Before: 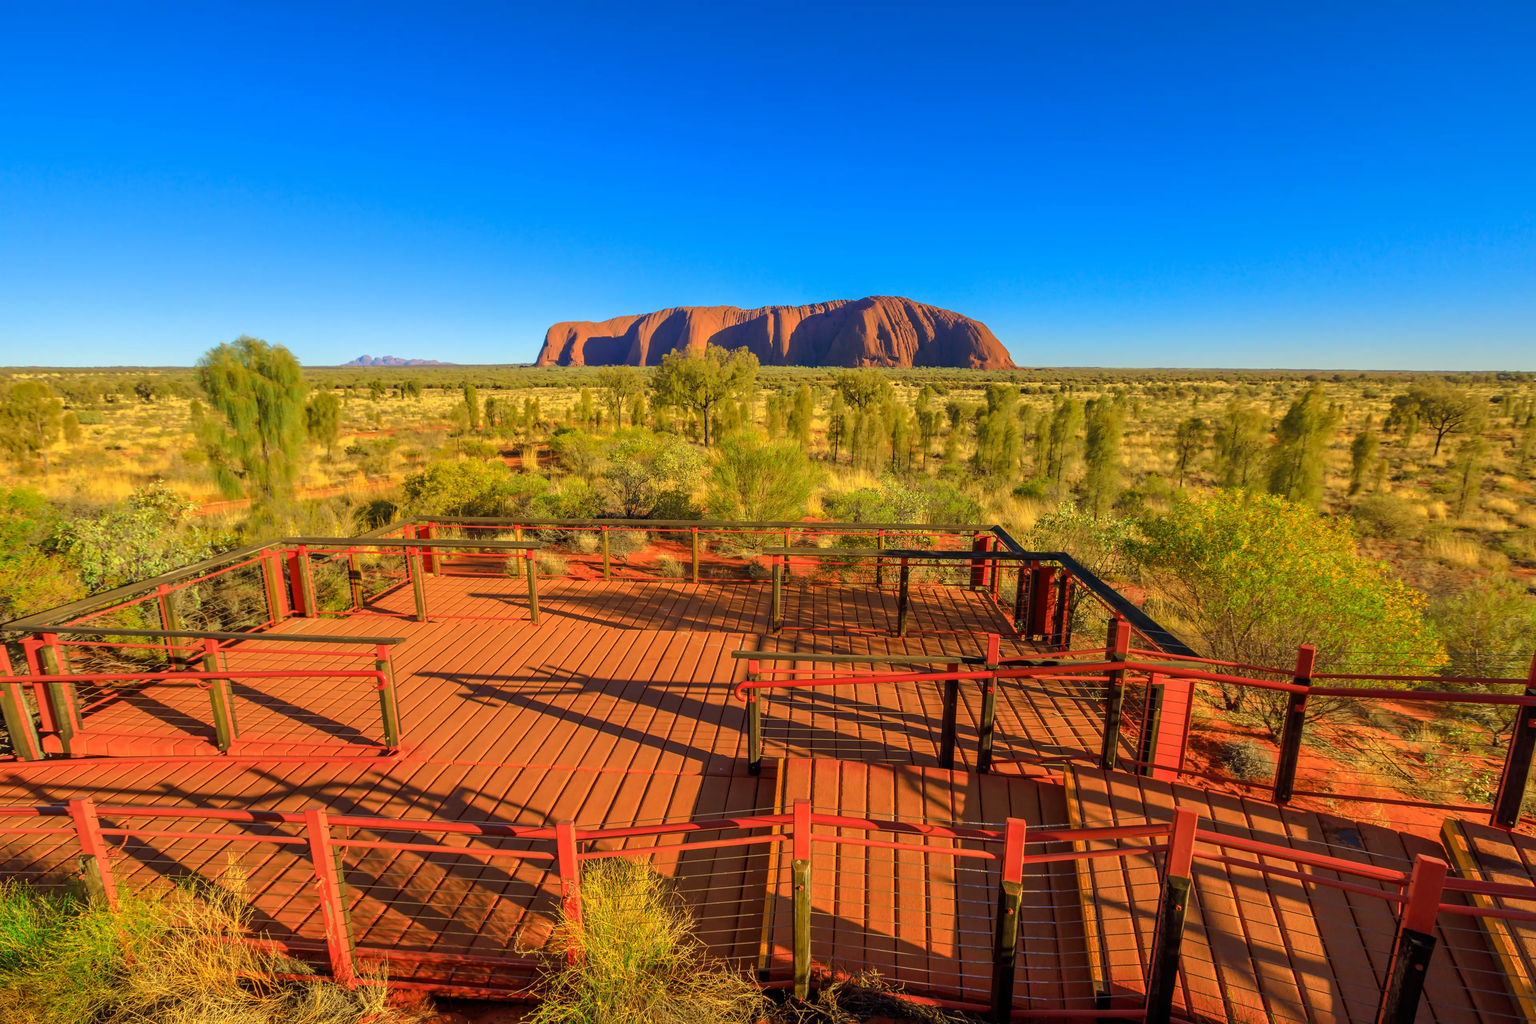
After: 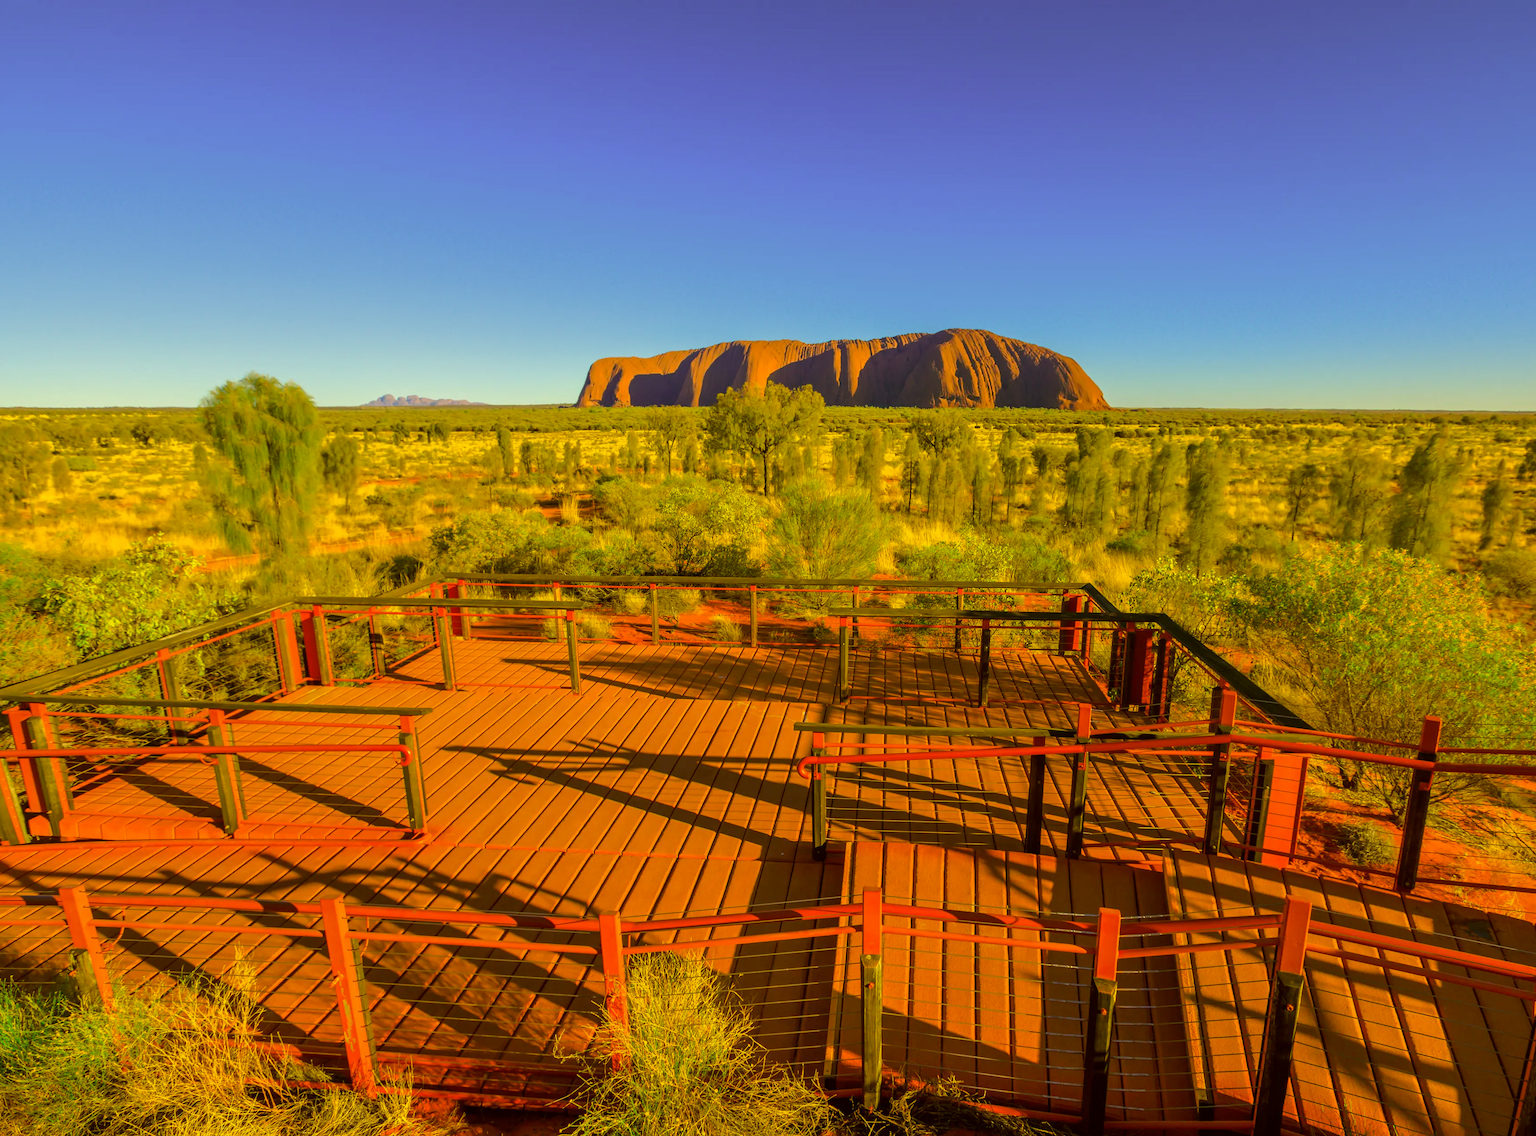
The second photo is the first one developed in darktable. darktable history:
white balance: red 0.988, blue 1.017
crop and rotate: left 1.088%, right 8.807%
color correction: highlights a* 0.162, highlights b* 29.53, shadows a* -0.162, shadows b* 21.09
